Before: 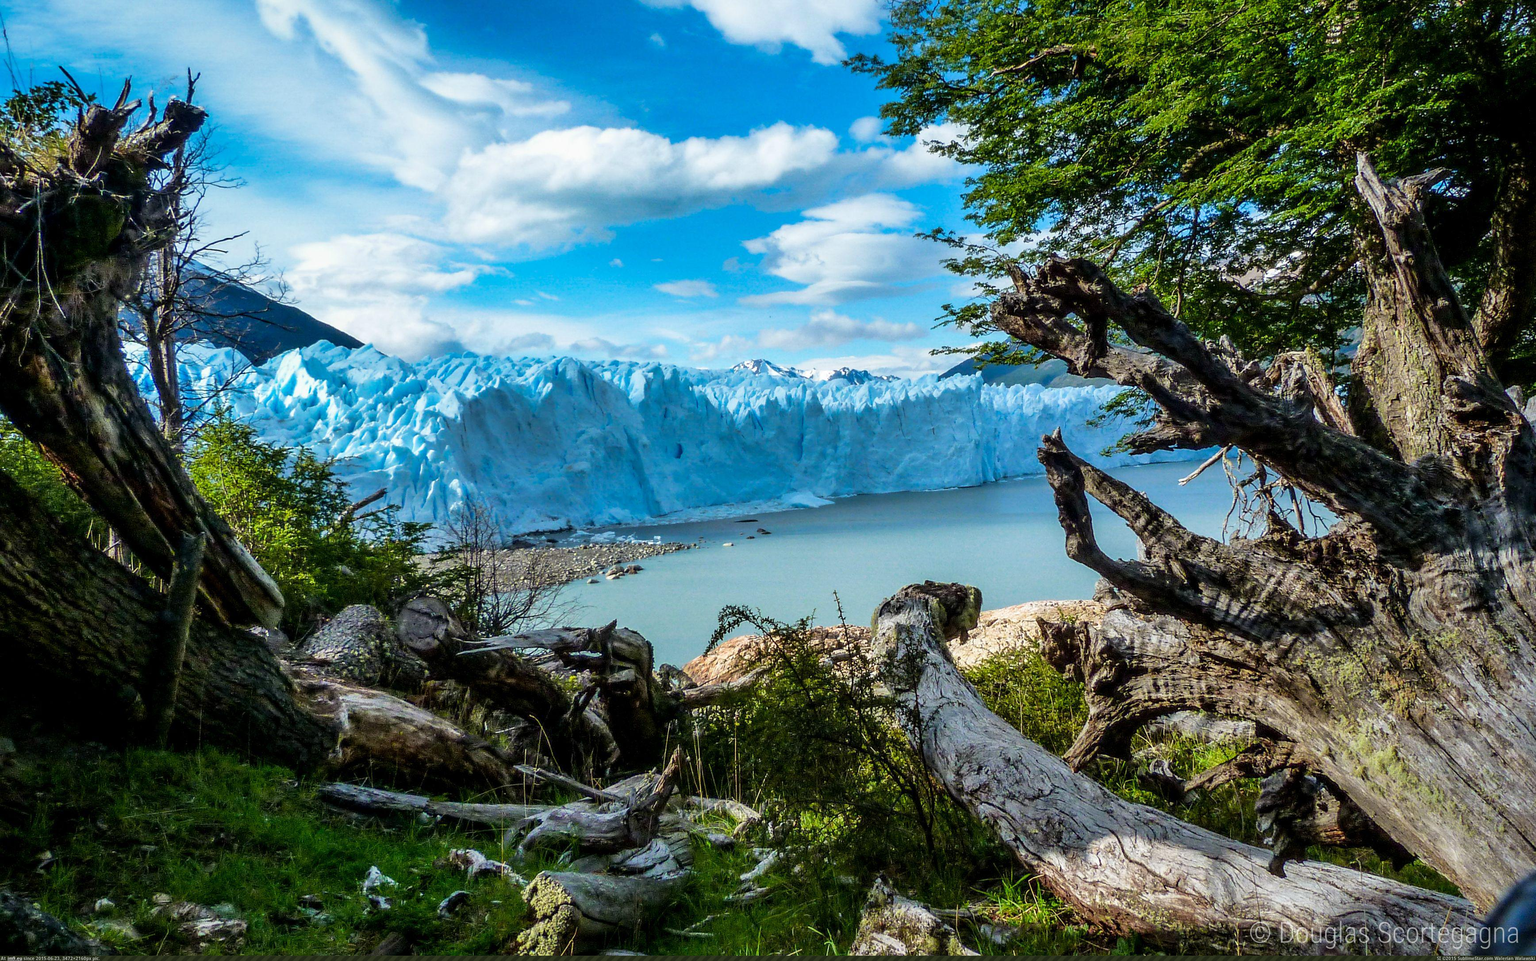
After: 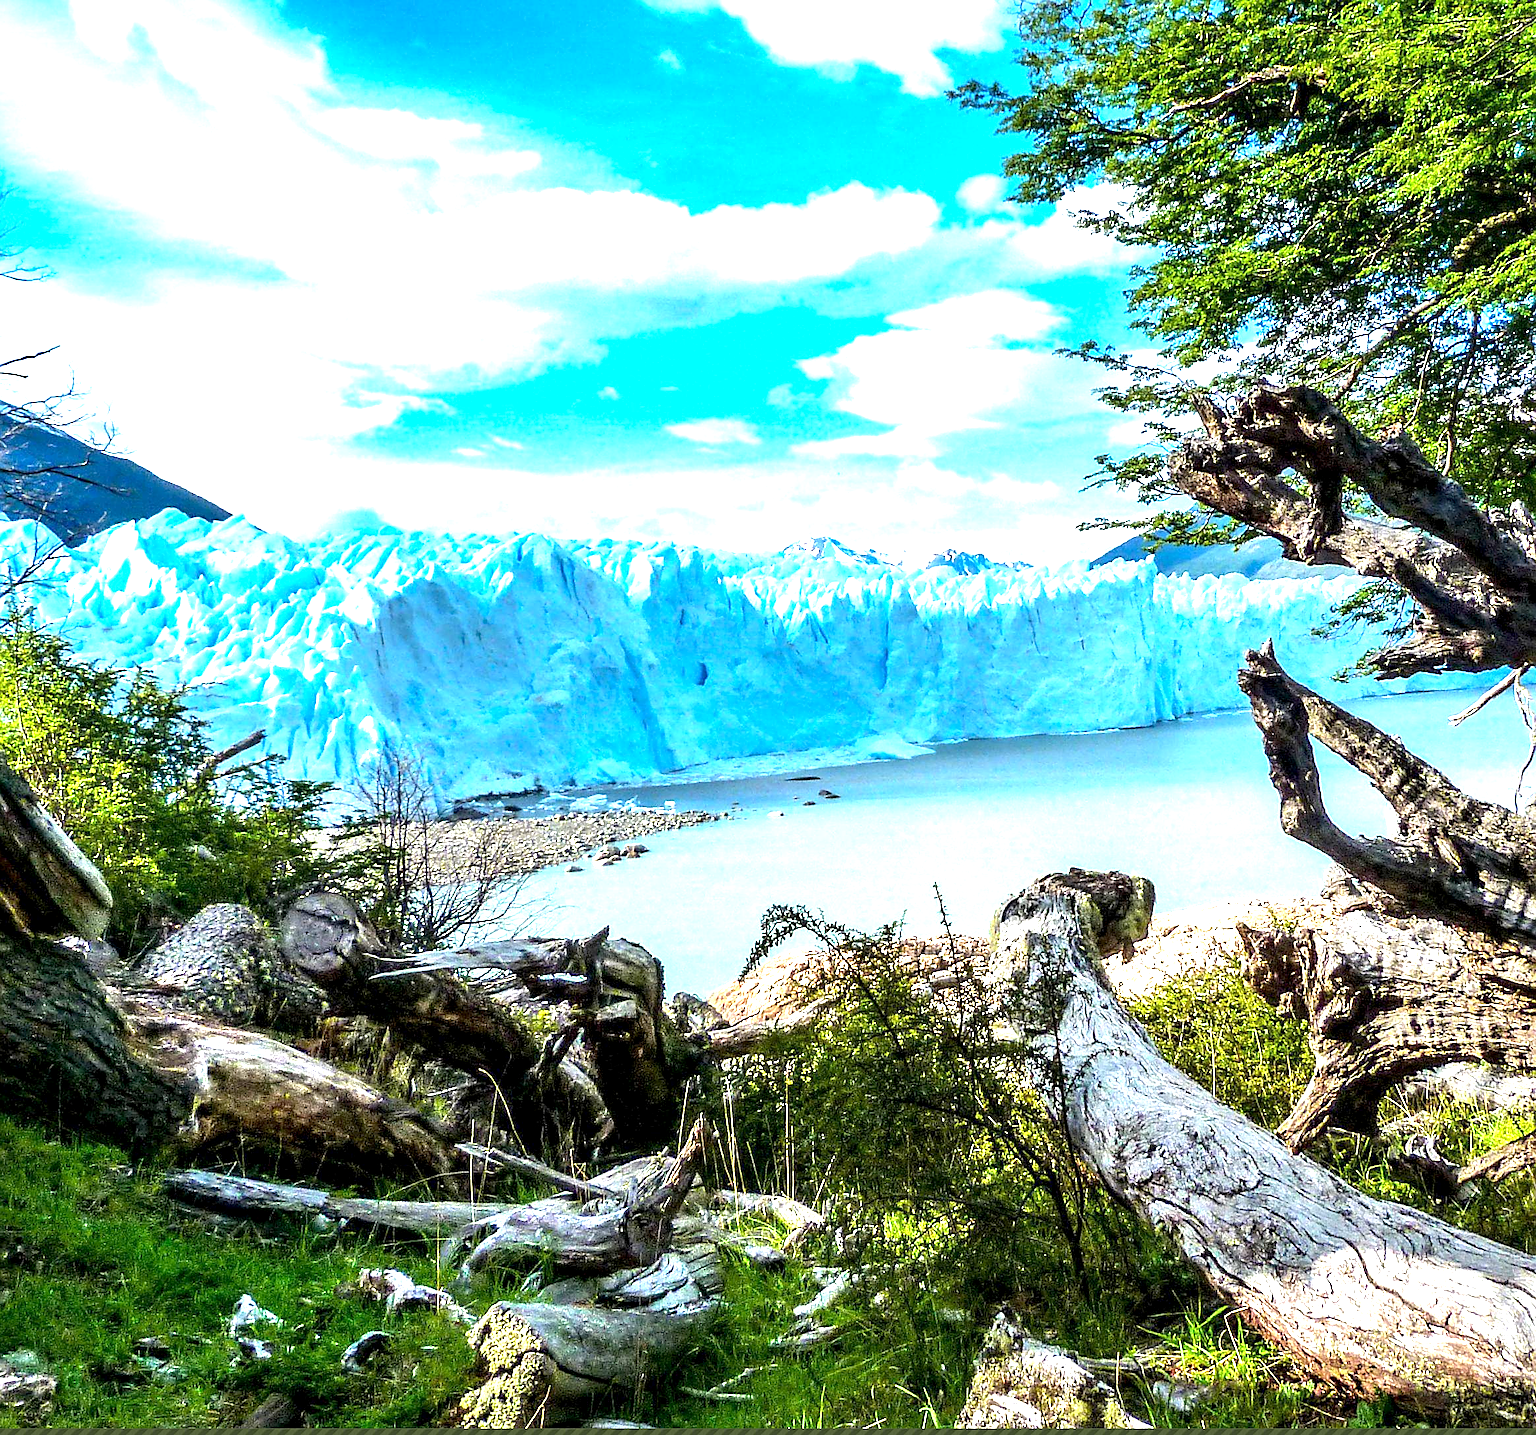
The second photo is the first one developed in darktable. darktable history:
crop and rotate: left 13.637%, right 19.451%
sharpen: on, module defaults
exposure: black level correction 0.001, exposure 1.718 EV, compensate exposure bias true, compensate highlight preservation false
